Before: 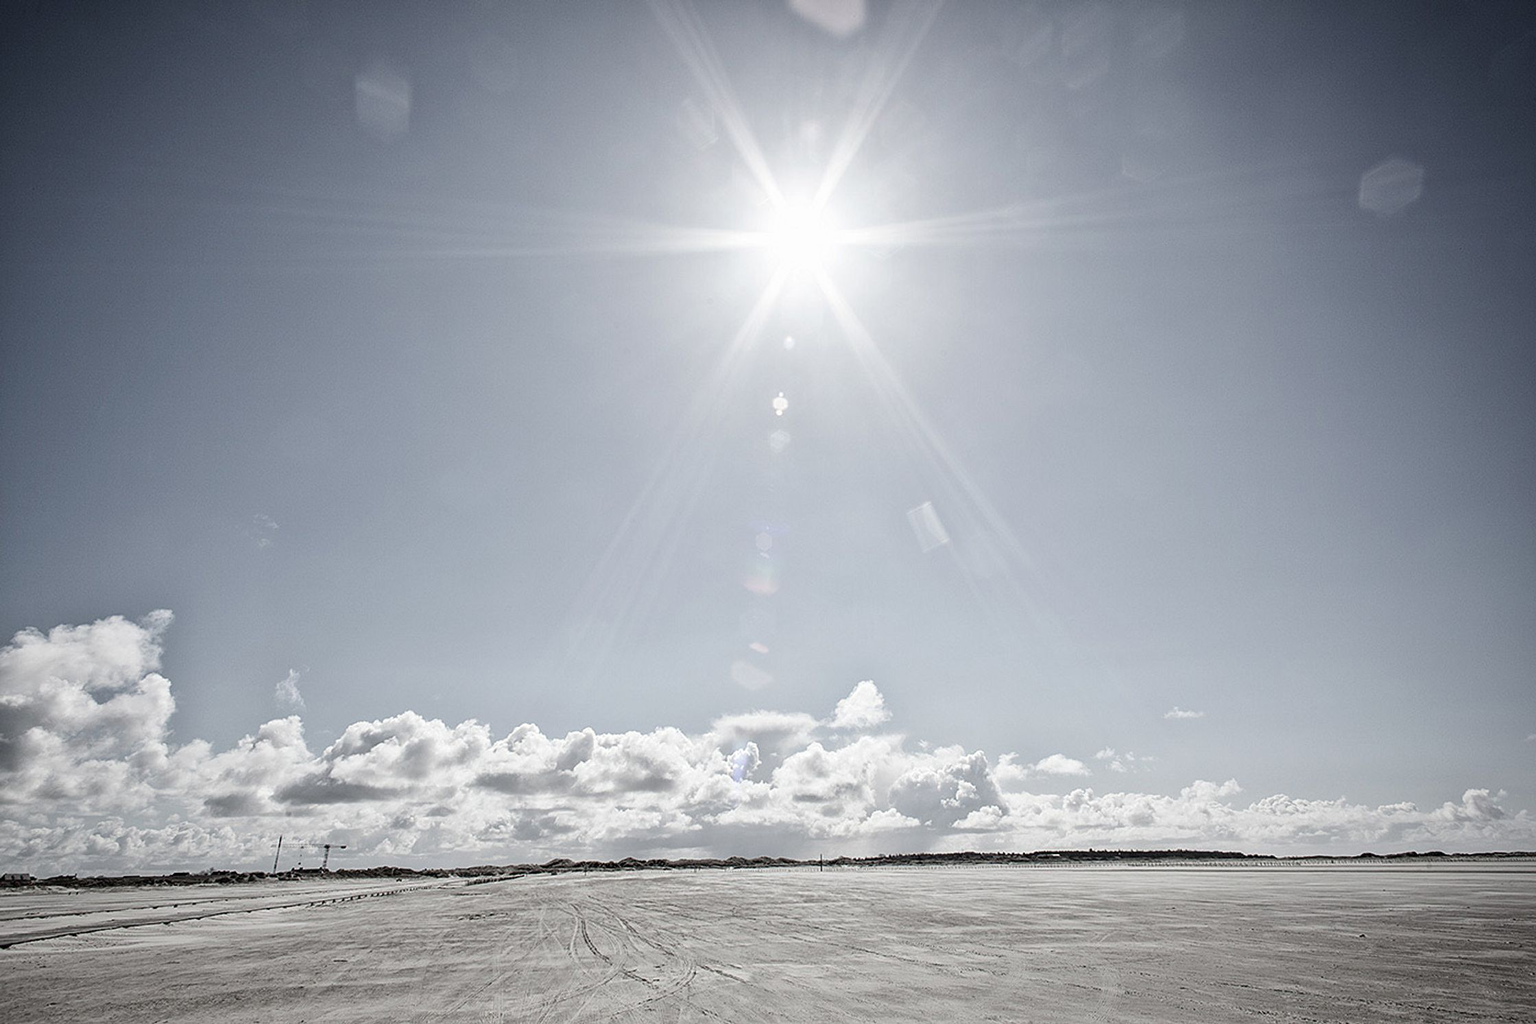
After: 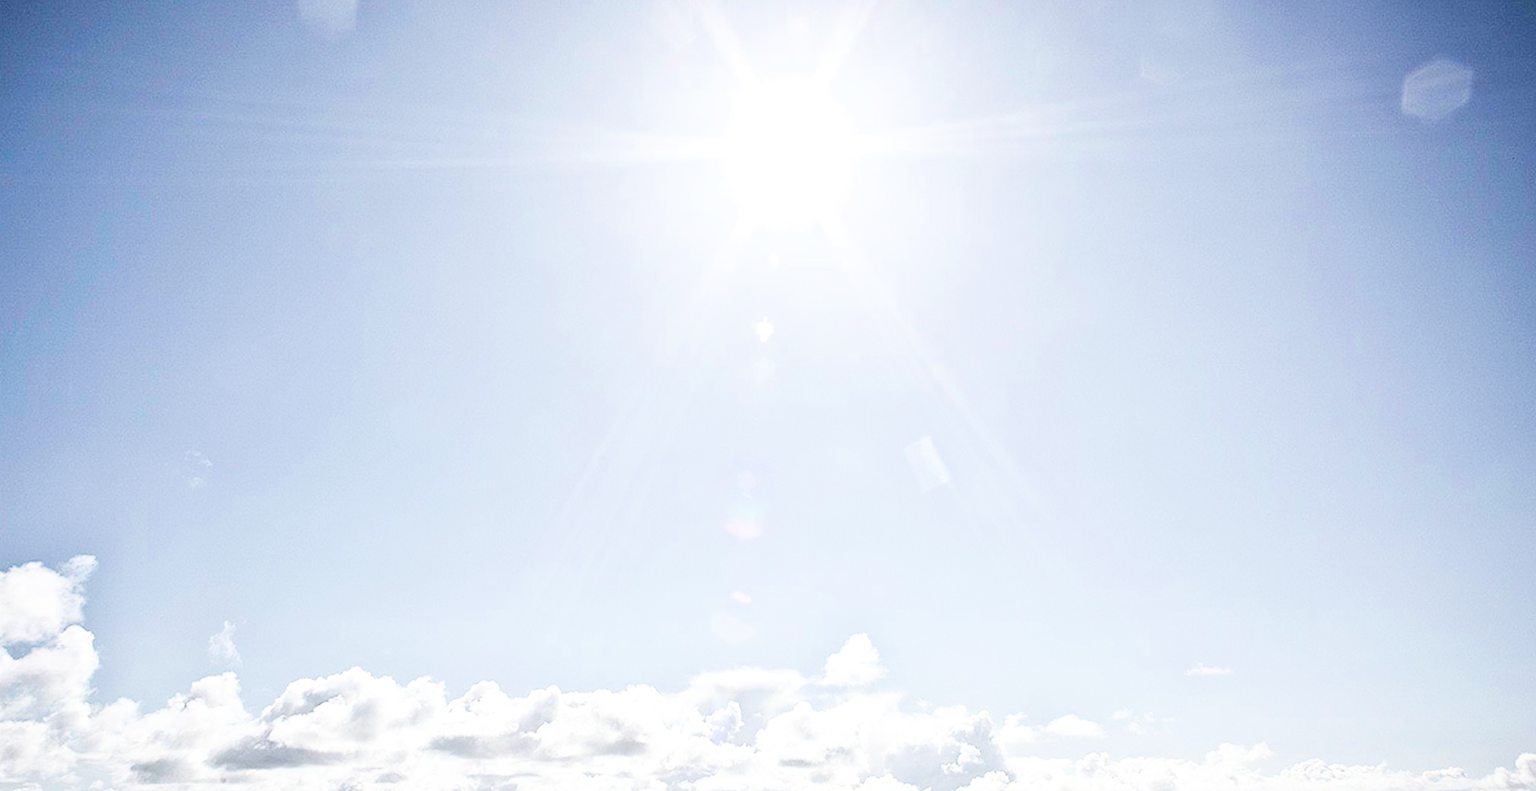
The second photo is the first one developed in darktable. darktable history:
filmic rgb: black relative exposure -5 EV, hardness 2.88, contrast 1.3, highlights saturation mix -10%
color balance rgb: linear chroma grading › global chroma 25%, perceptual saturation grading › global saturation 40%, perceptual saturation grading › highlights -50%, perceptual saturation grading › shadows 30%, perceptual brilliance grading › global brilliance 25%, global vibrance 60%
exposure: exposure 0.556 EV, compensate highlight preservation false
crop: left 5.596%, top 10.314%, right 3.534%, bottom 19.395%
